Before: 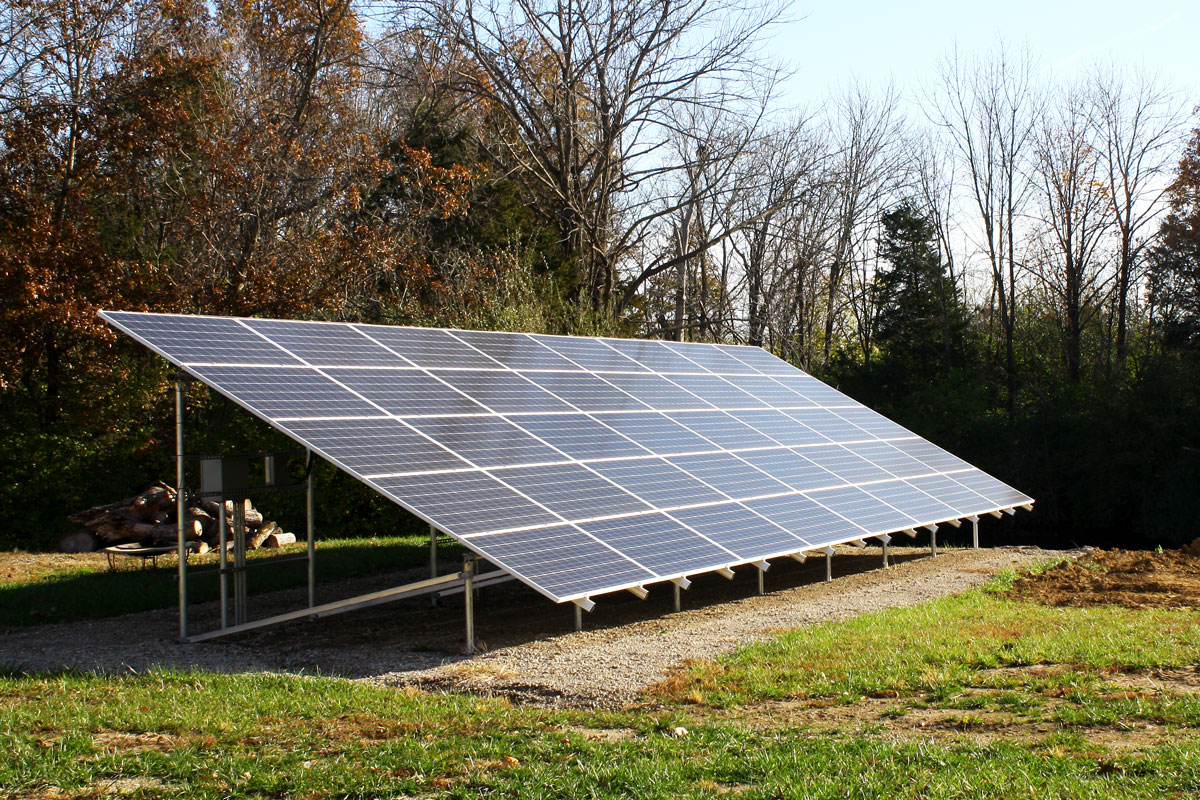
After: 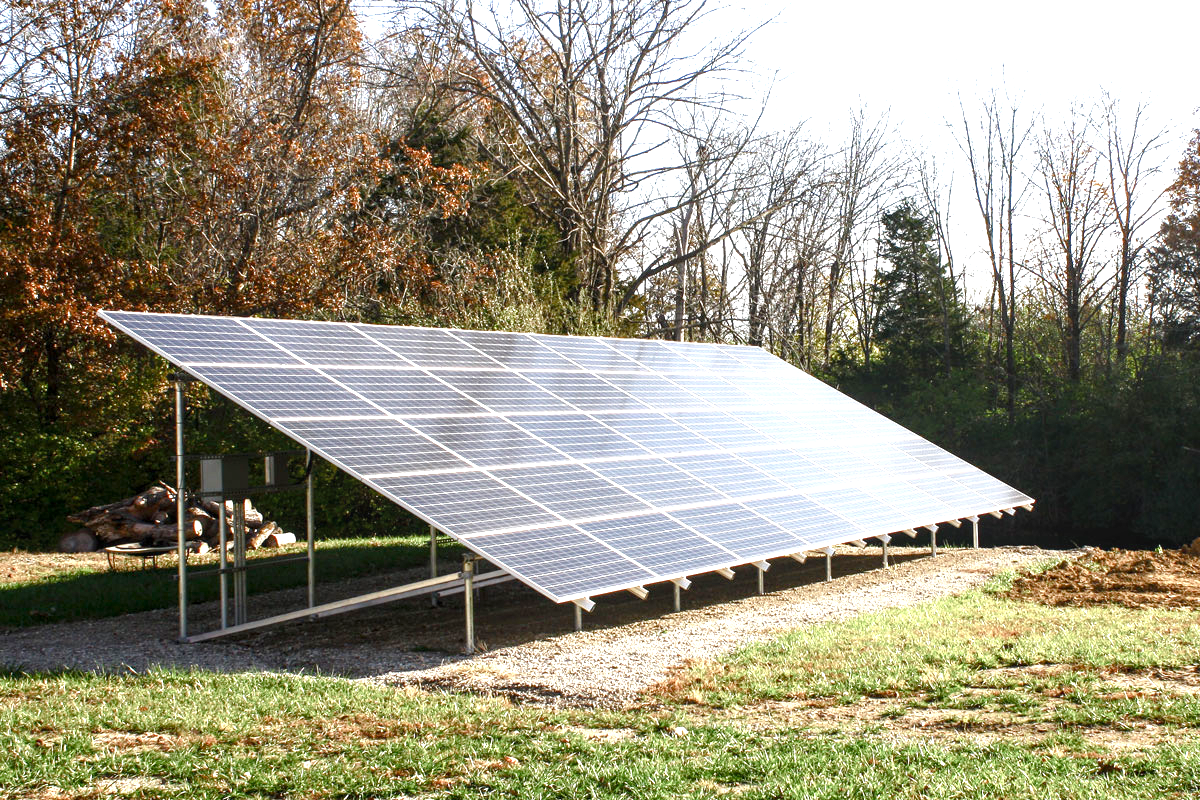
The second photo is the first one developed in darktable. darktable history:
color balance rgb: linear chroma grading › global chroma -15.847%, perceptual saturation grading › global saturation 0.119%, perceptual saturation grading › highlights -33.683%, perceptual saturation grading › mid-tones 14.957%, perceptual saturation grading › shadows 48.941%
exposure: black level correction 0, exposure 1.103 EV, compensate highlight preservation false
local contrast: on, module defaults
